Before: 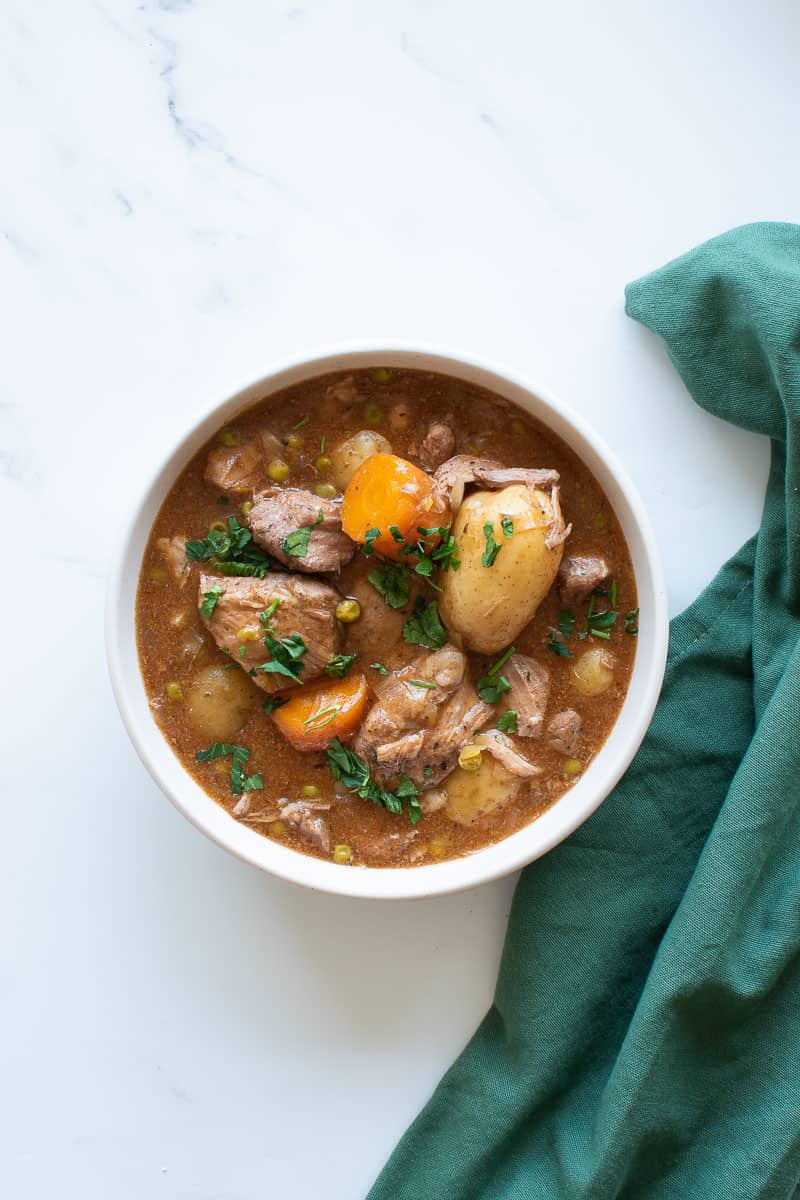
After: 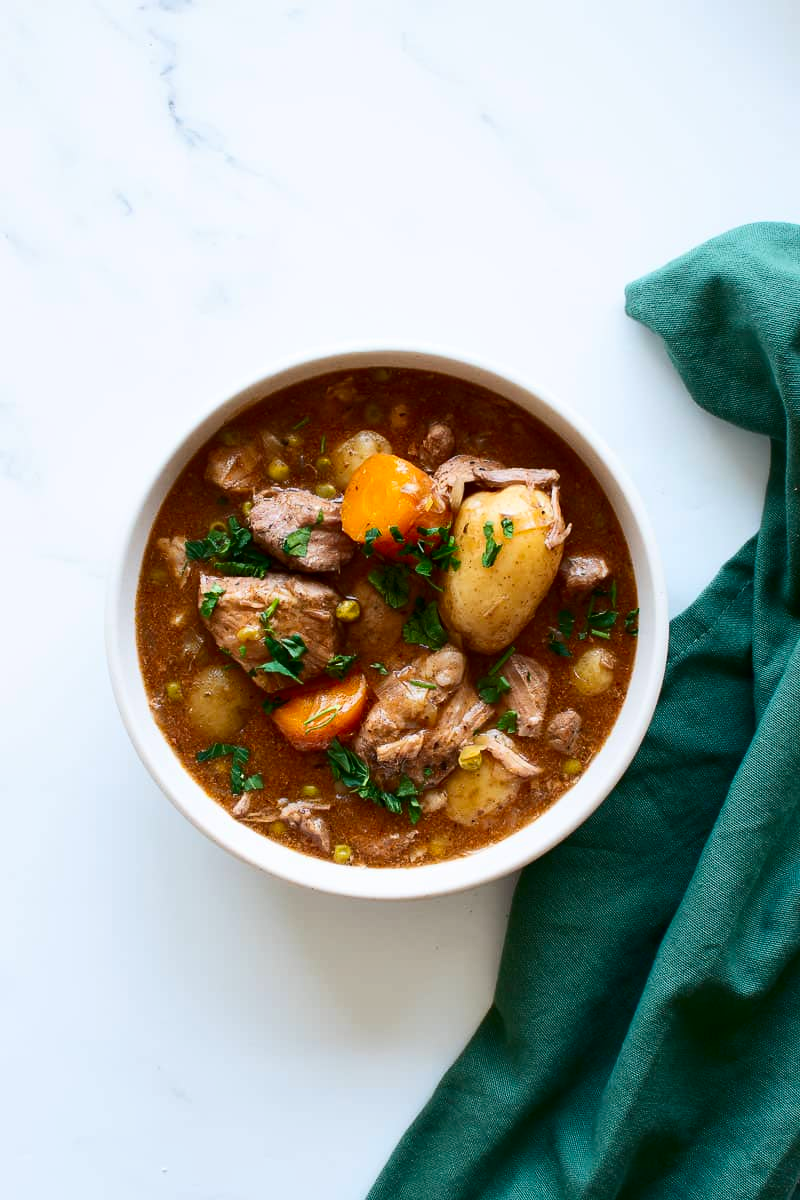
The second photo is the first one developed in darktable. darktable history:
contrast brightness saturation: contrast 0.192, brightness -0.113, saturation 0.208
